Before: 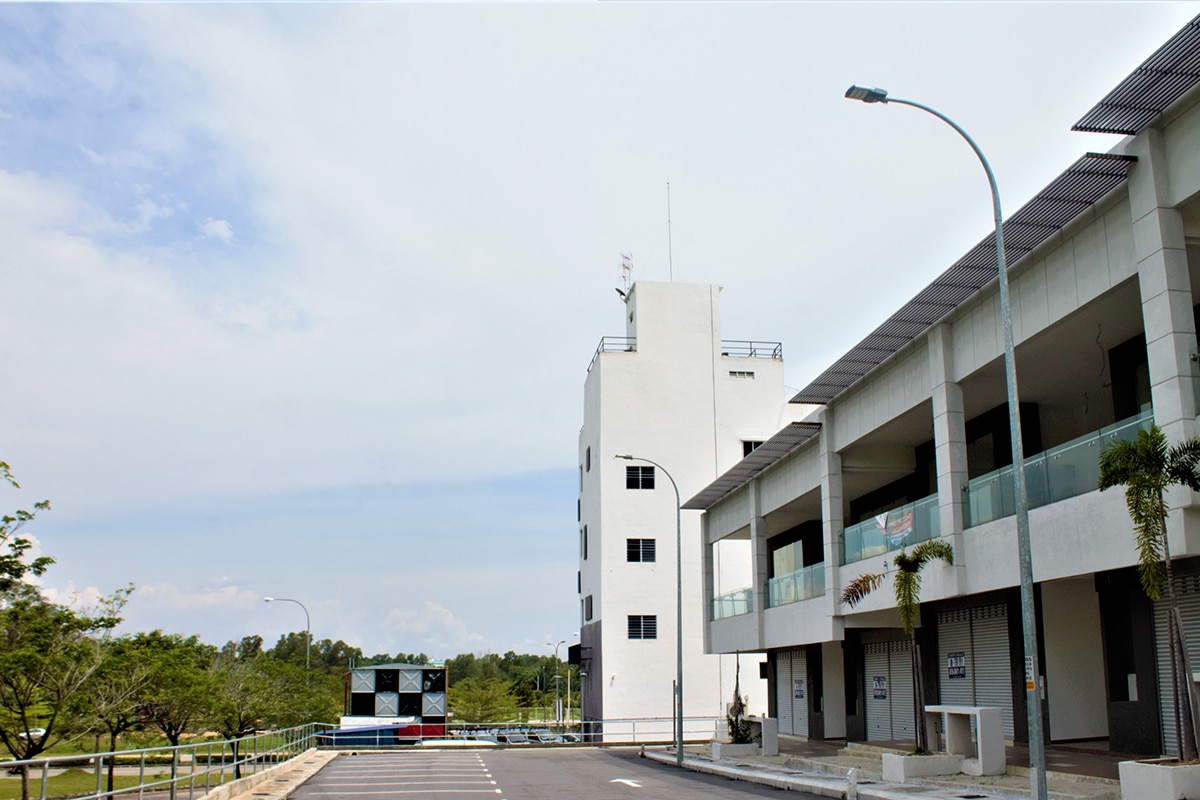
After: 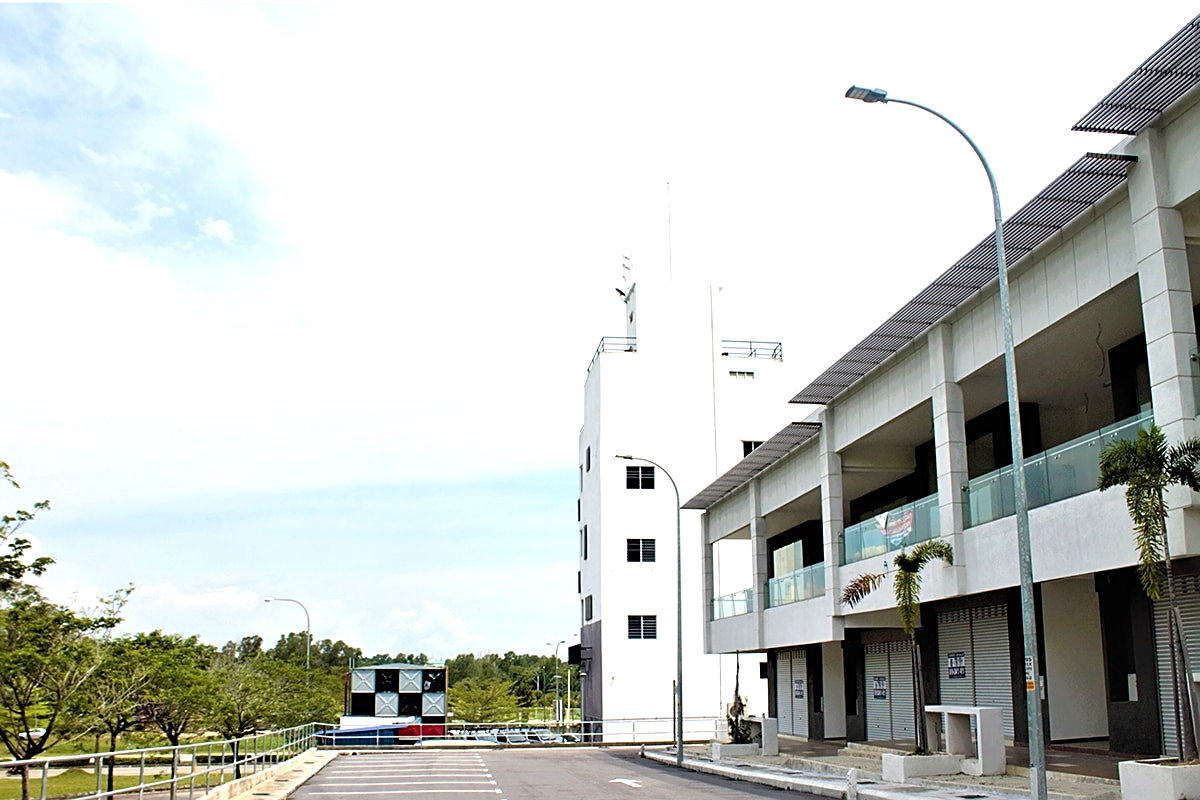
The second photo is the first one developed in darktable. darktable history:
sharpen: on, module defaults
tone curve: curves: ch0 [(0, 0) (0.584, 0.595) (1, 1)], preserve colors none
exposure: exposure 0.662 EV, compensate highlight preservation false
